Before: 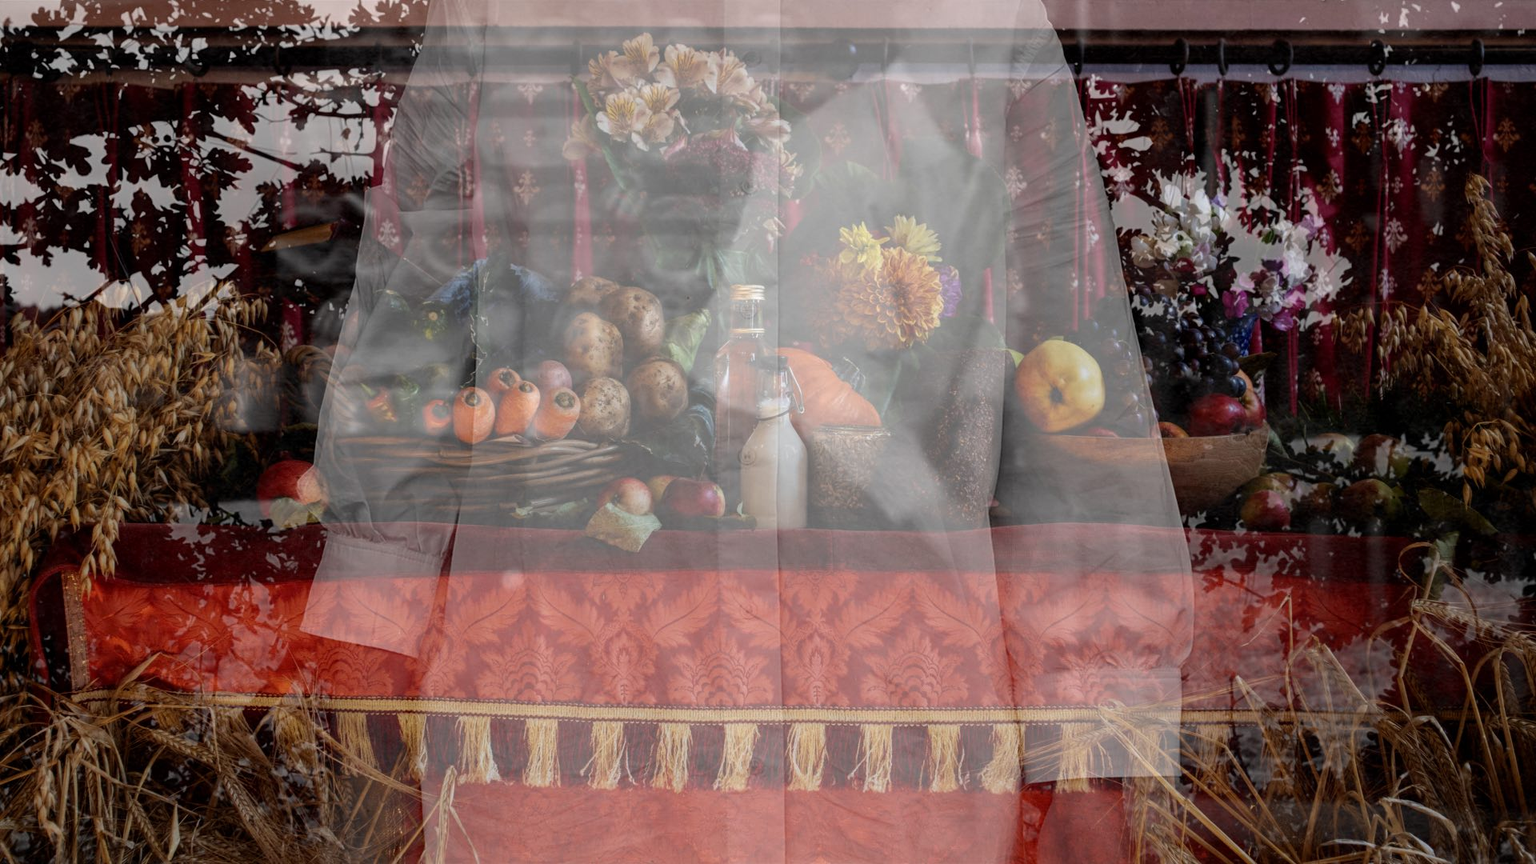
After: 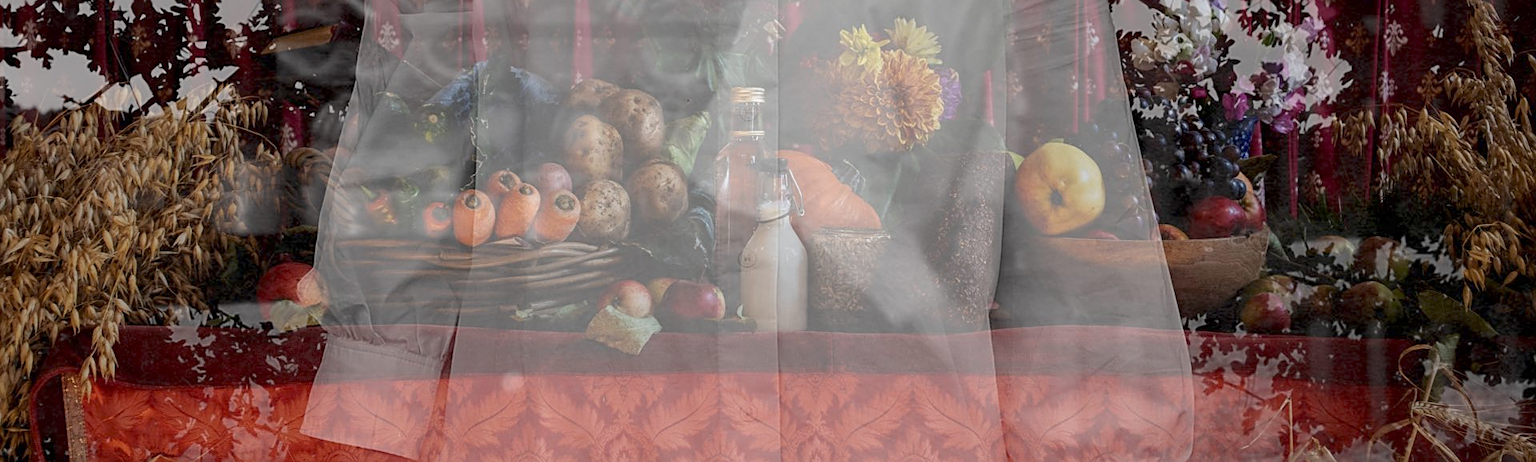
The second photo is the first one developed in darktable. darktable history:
crop and rotate: top 23.043%, bottom 23.437%
shadows and highlights: shadows -20, white point adjustment -2, highlights -35
sharpen: on, module defaults
